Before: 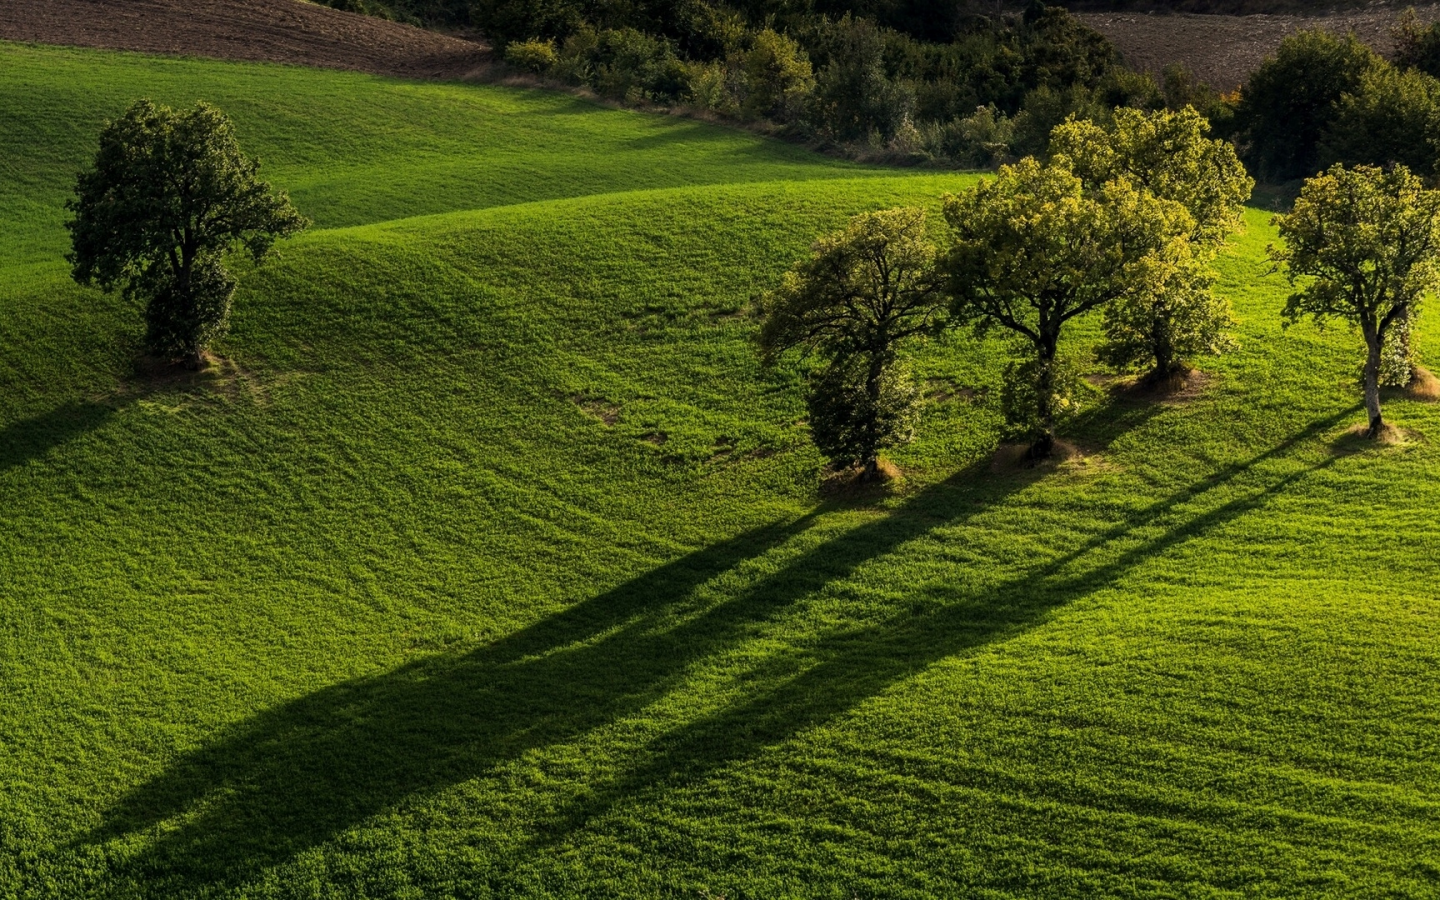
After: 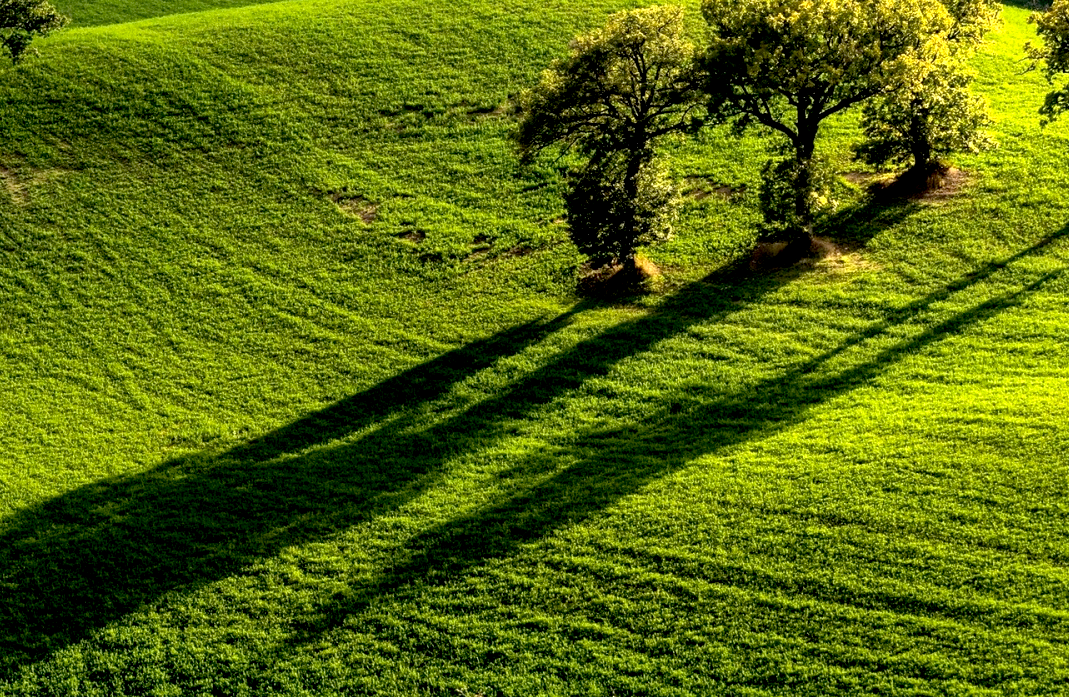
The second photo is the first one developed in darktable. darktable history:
exposure: black level correction 0.011, exposure 1.078 EV, compensate highlight preservation false
crop: left 16.85%, top 22.491%, right 8.868%
